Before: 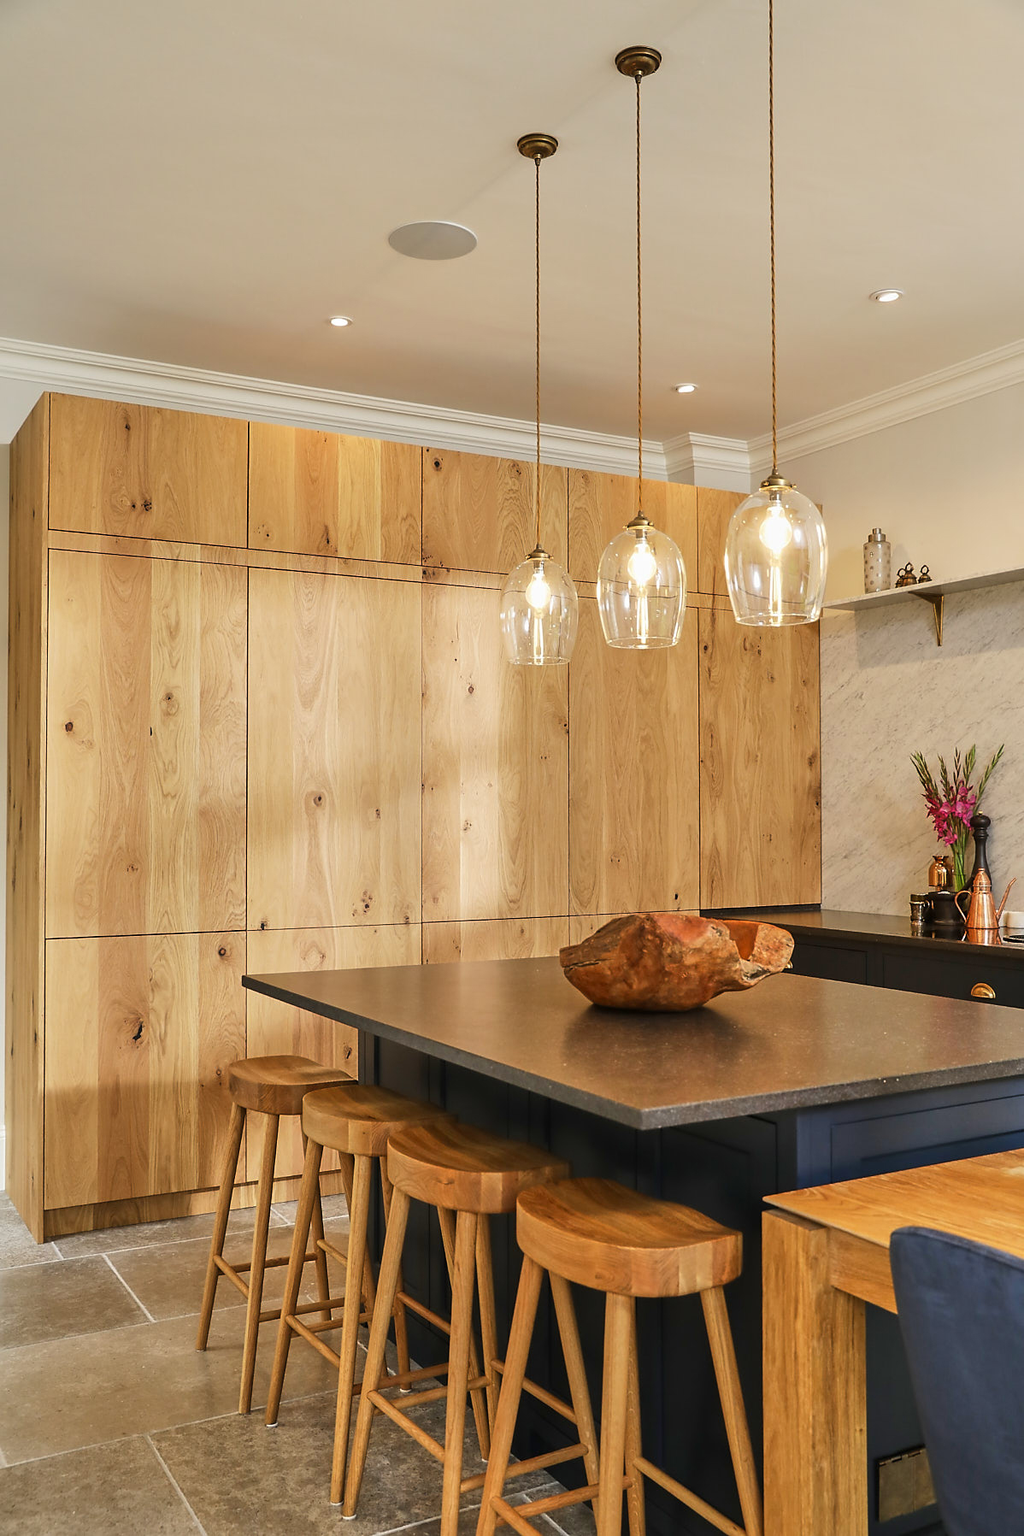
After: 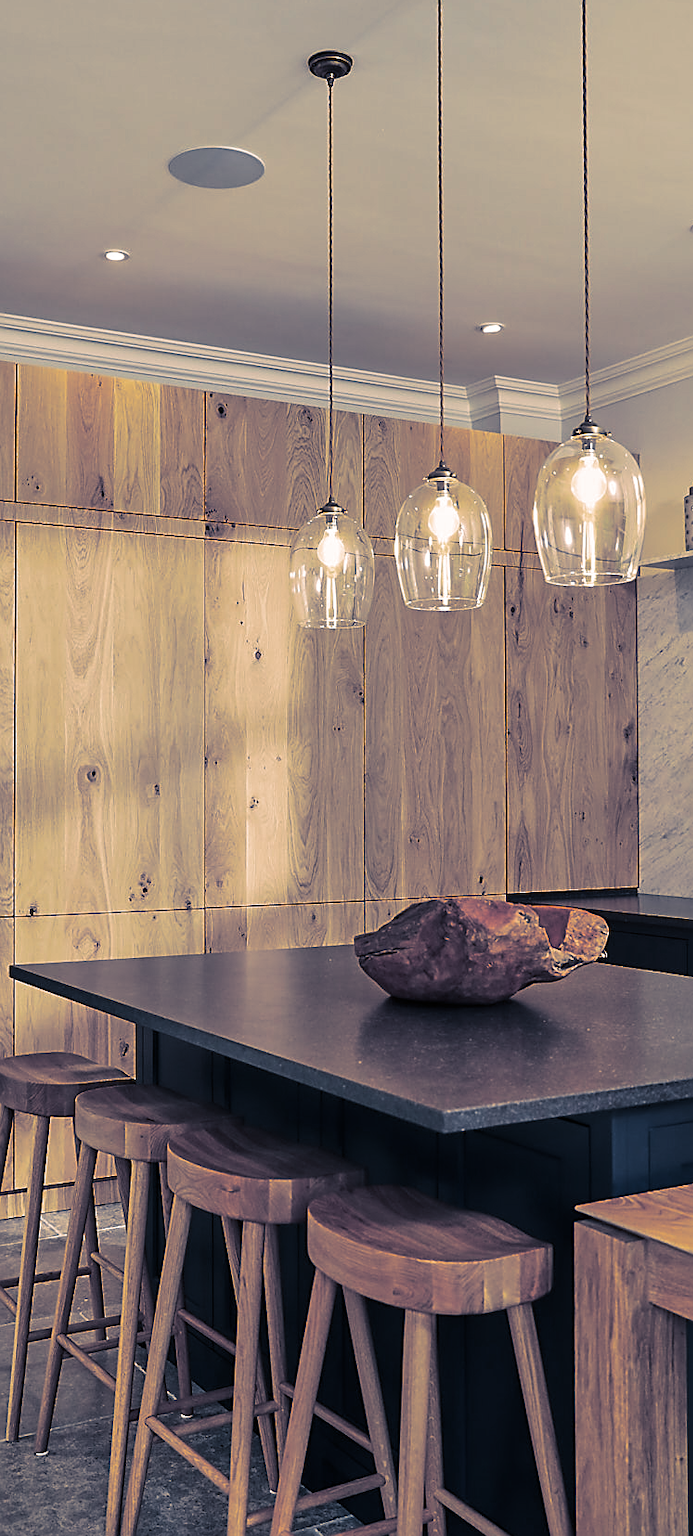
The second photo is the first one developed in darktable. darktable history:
crop and rotate: left 22.918%, top 5.629%, right 14.711%, bottom 2.247%
sharpen: on, module defaults
contrast brightness saturation: brightness -0.09
split-toning: shadows › hue 226.8°, shadows › saturation 0.56, highlights › hue 28.8°, balance -40, compress 0%
